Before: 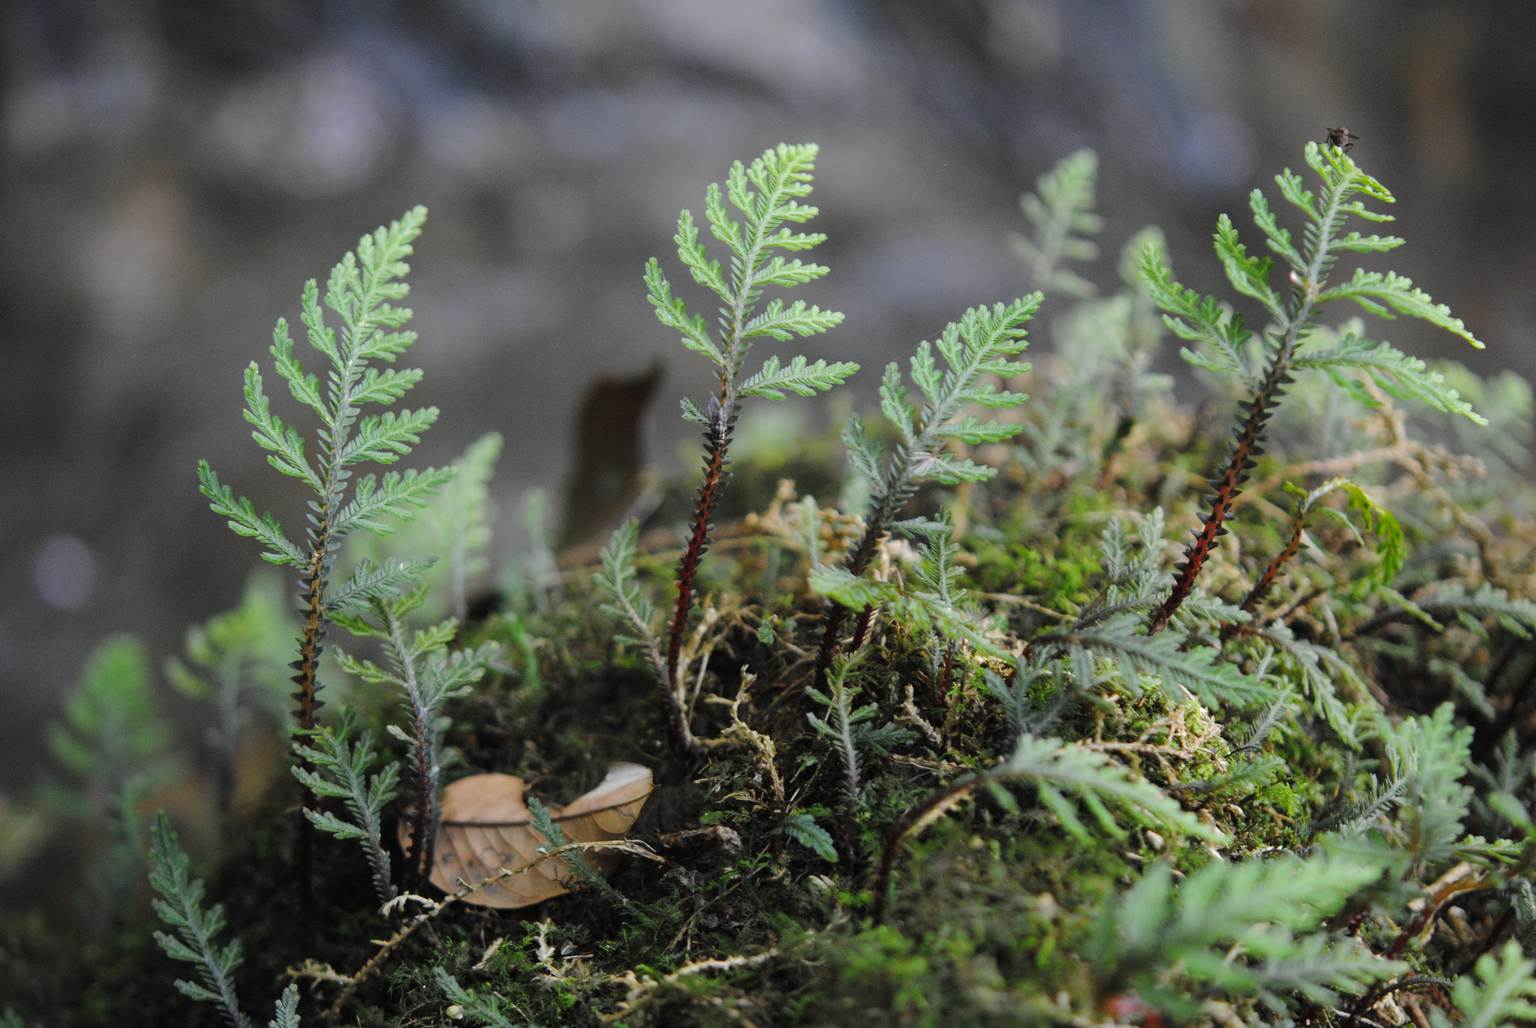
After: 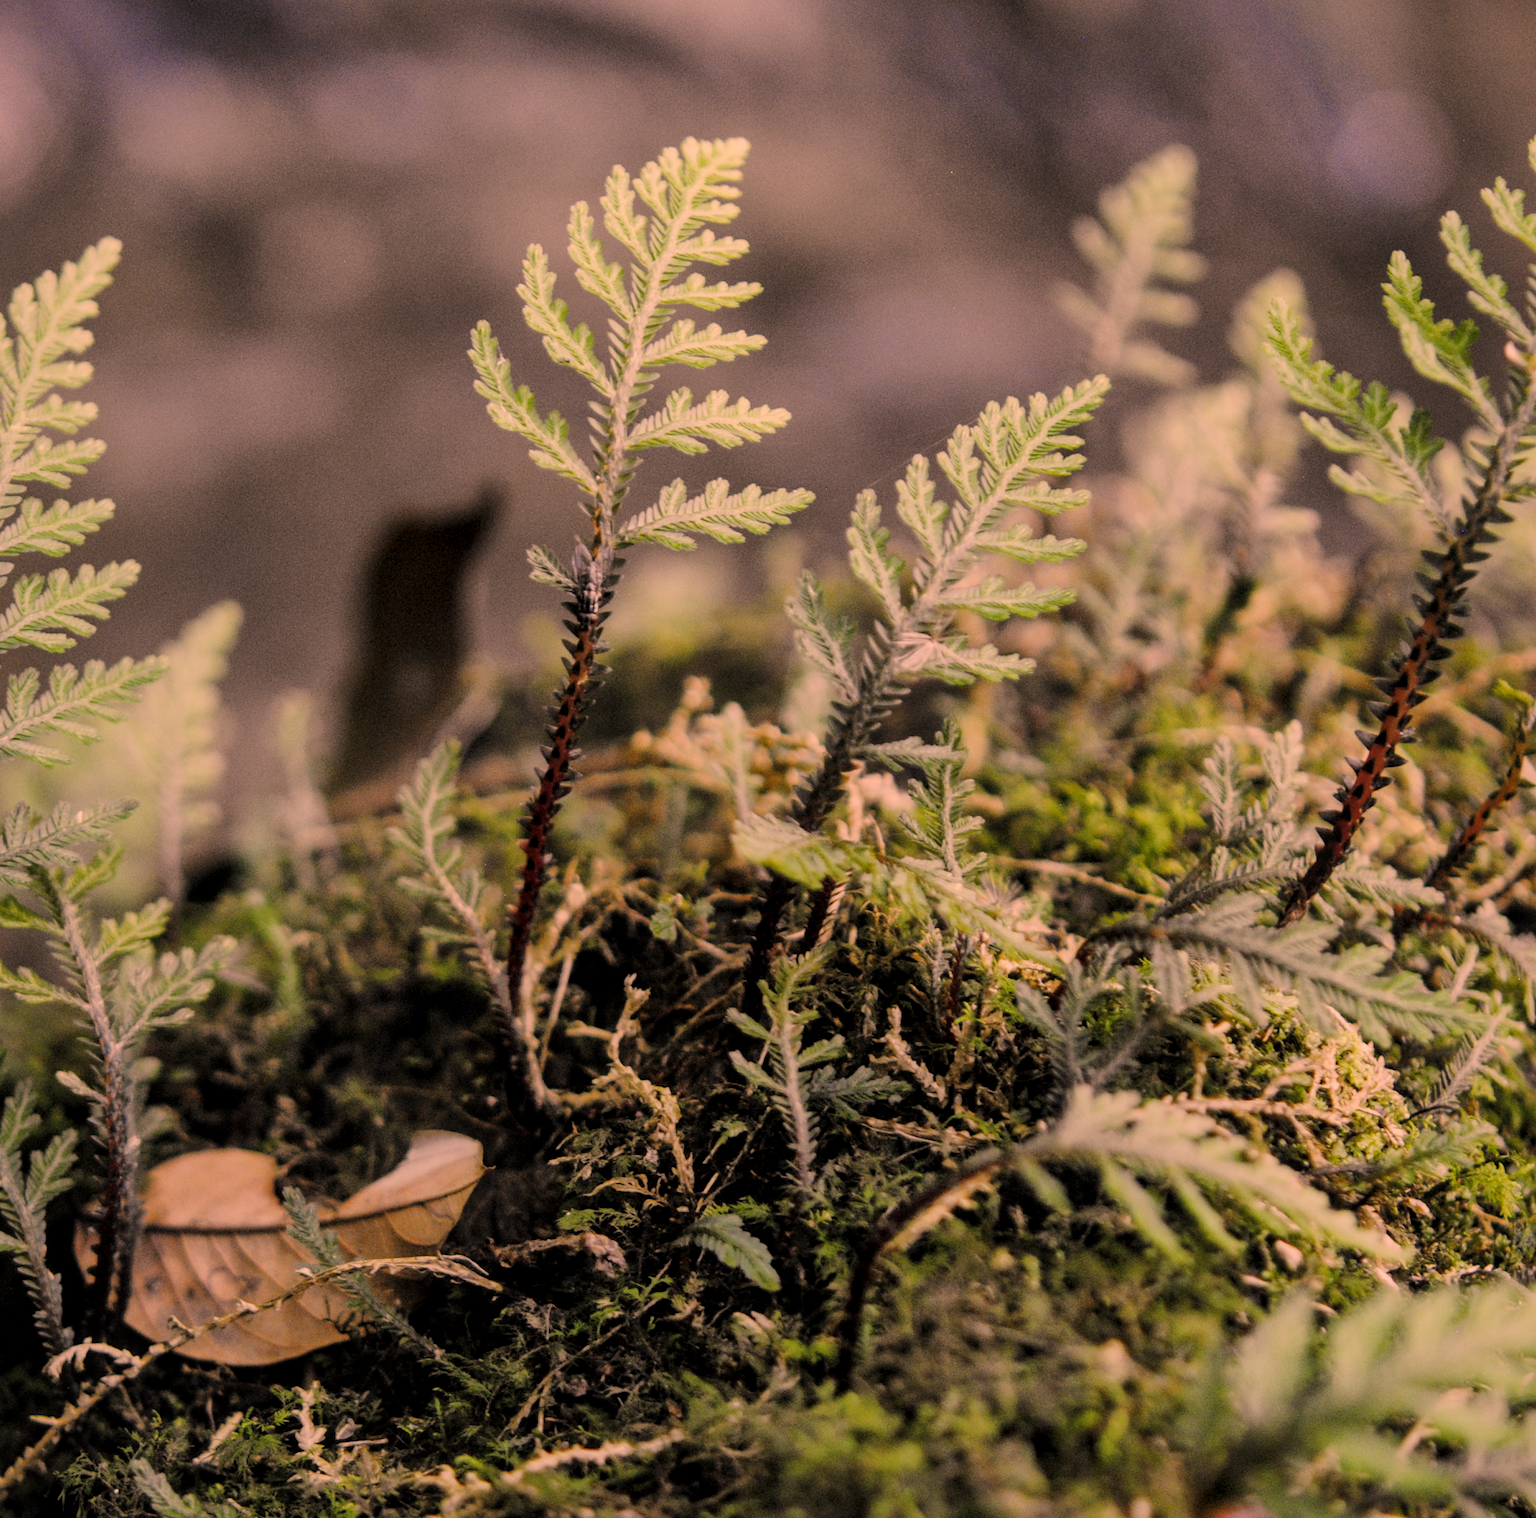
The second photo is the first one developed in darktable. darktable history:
local contrast: on, module defaults
sigmoid: on, module defaults
color correction: highlights a* 40, highlights b* 40, saturation 0.69
crop and rotate: left 22.918%, top 5.629%, right 14.711%, bottom 2.247%
shadows and highlights: on, module defaults
